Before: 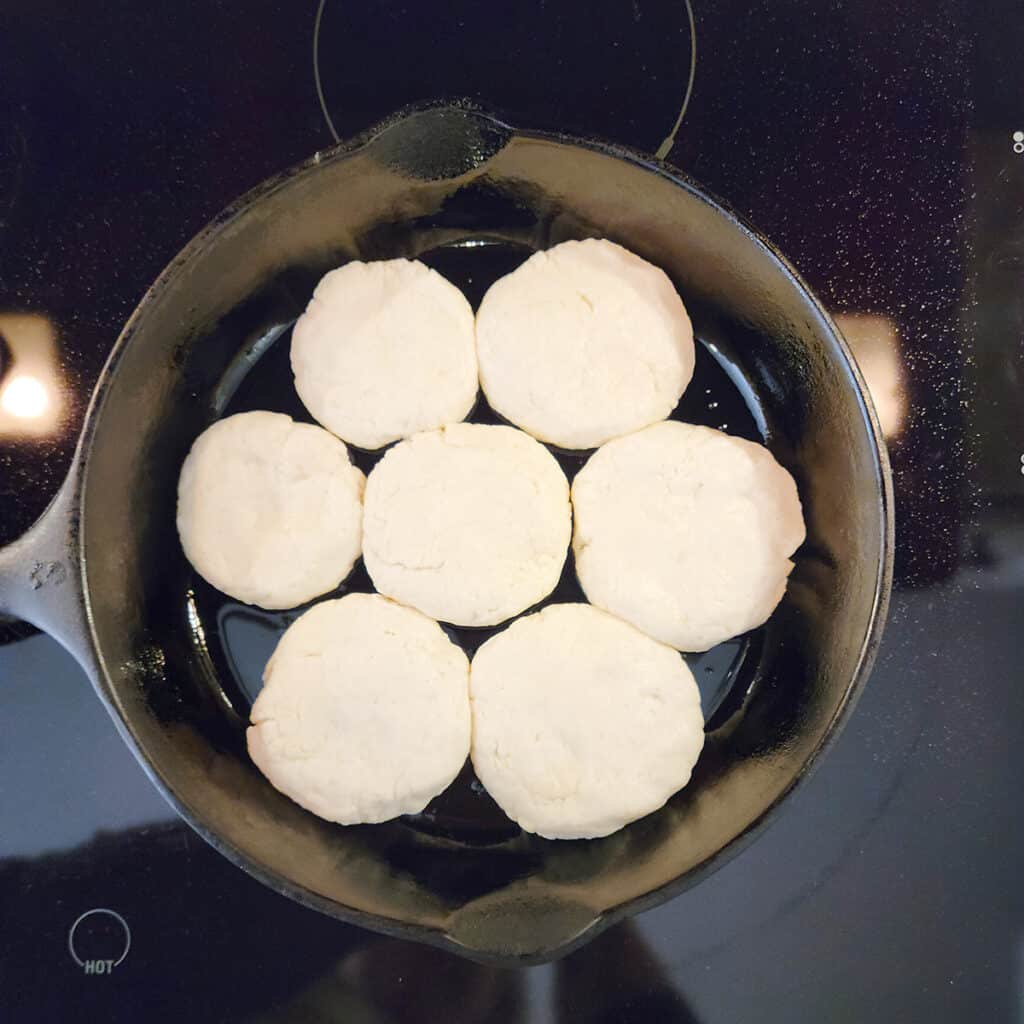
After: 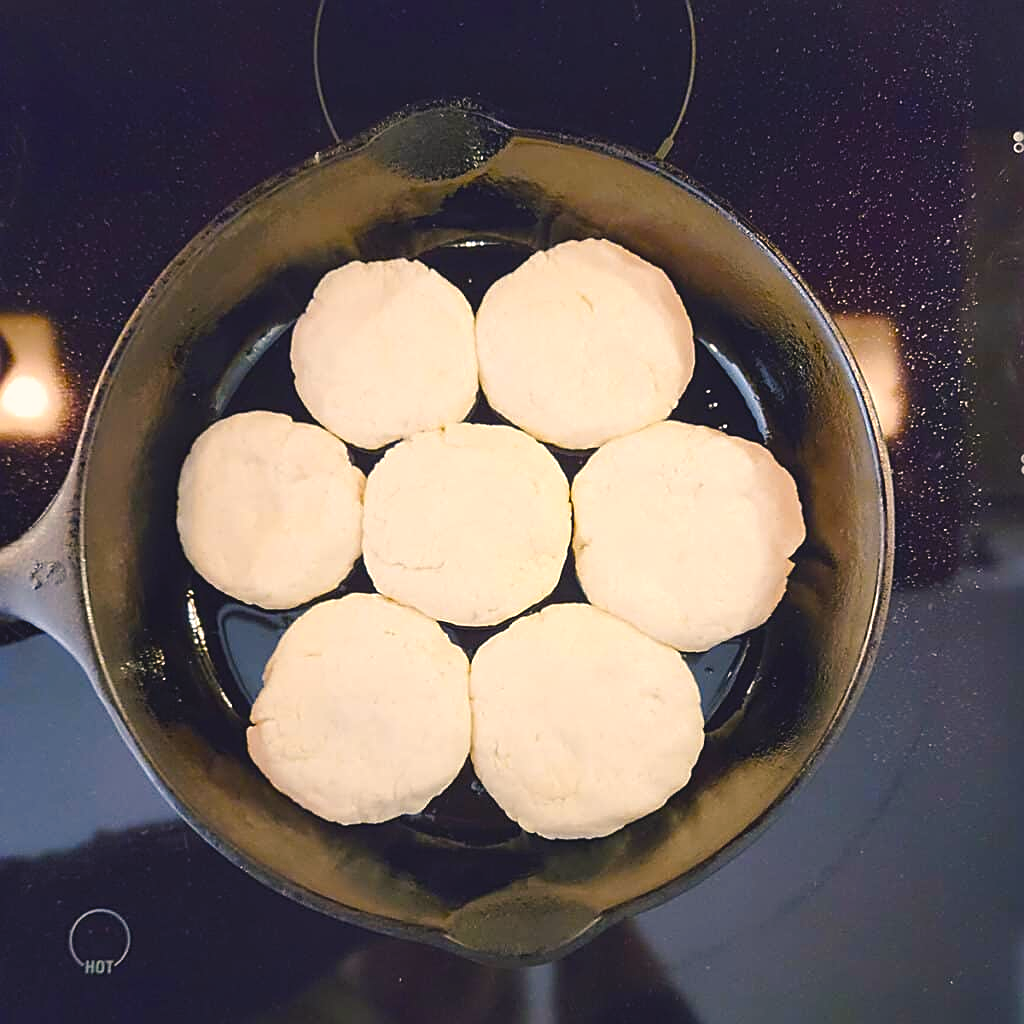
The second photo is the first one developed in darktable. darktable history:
sharpen: amount 0.75
color balance rgb: shadows lift › chroma 2%, shadows lift › hue 247.2°, power › chroma 0.3%, power › hue 25.2°, highlights gain › chroma 3%, highlights gain › hue 60°, global offset › luminance 0.75%, perceptual saturation grading › global saturation 20%, perceptual saturation grading › highlights -20%, perceptual saturation grading › shadows 30%, global vibrance 20%
